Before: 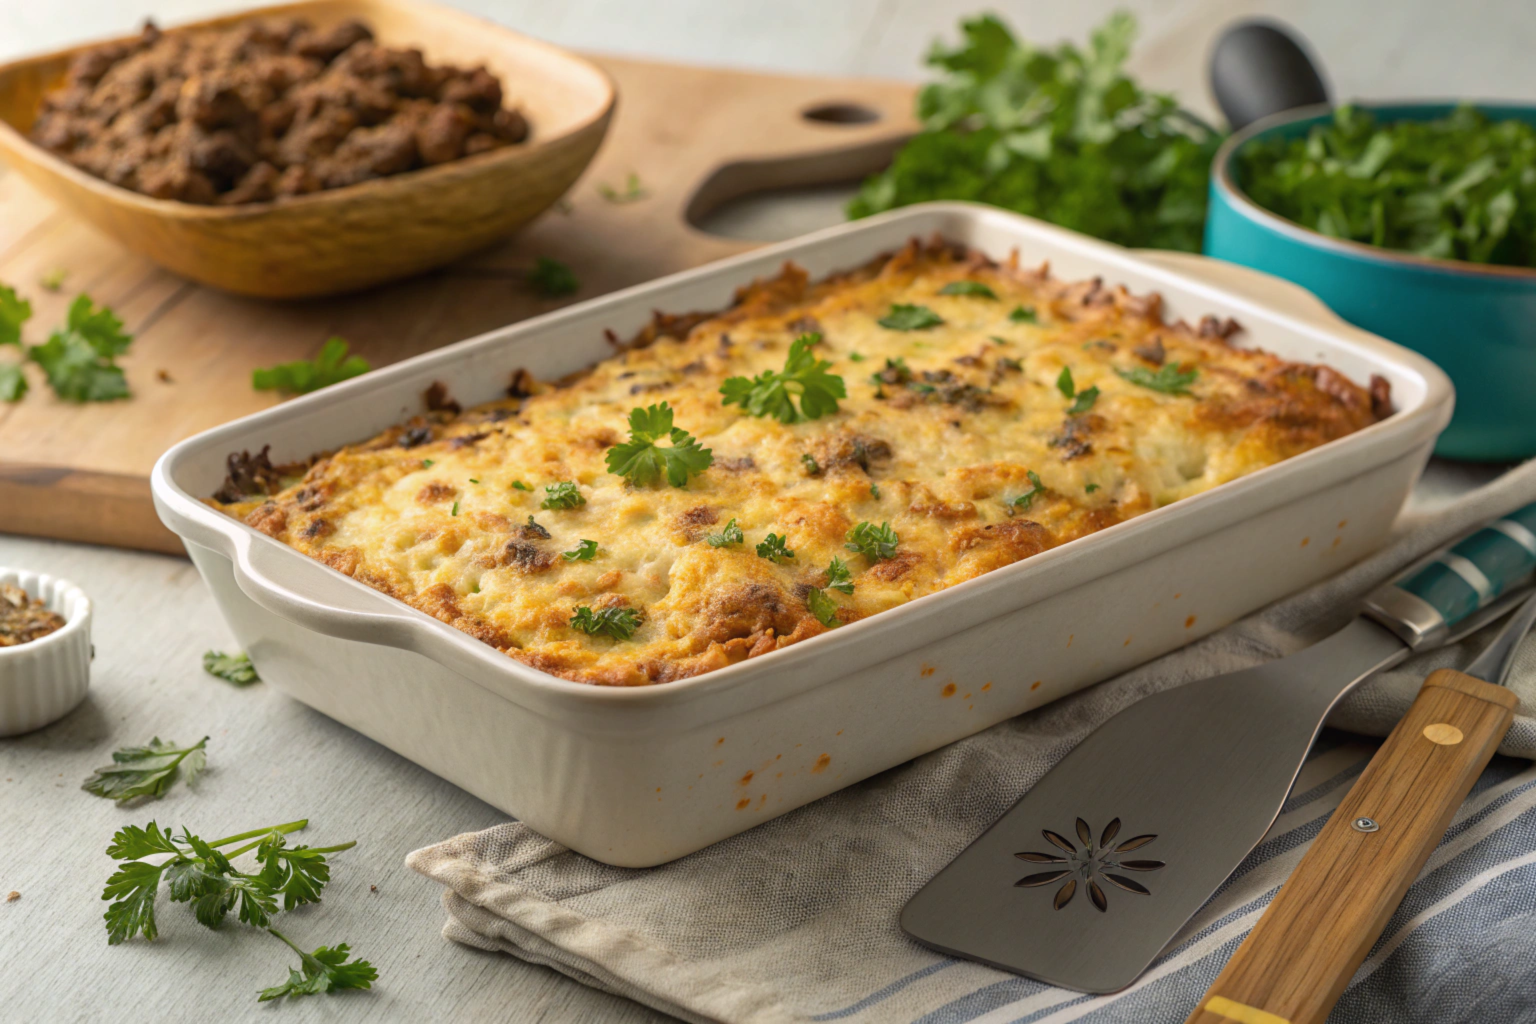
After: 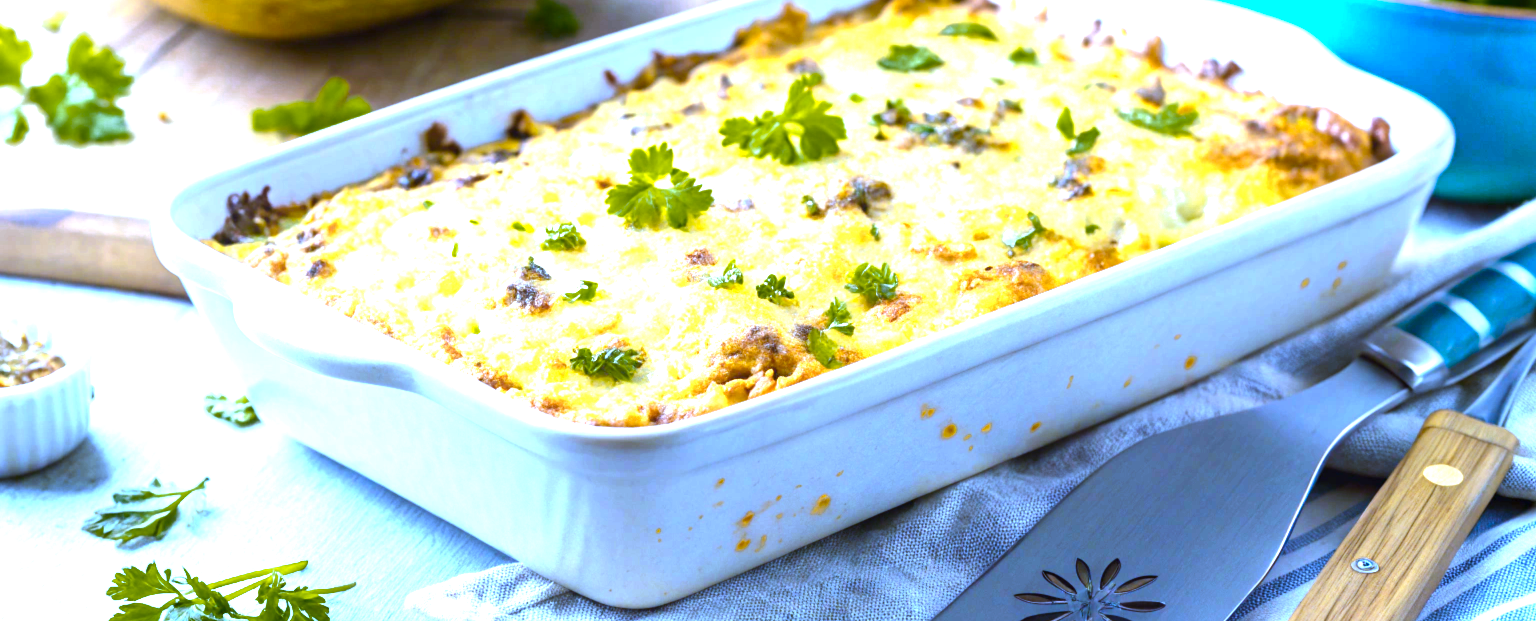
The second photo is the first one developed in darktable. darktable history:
crop and rotate: top 25.357%, bottom 13.942%
exposure: black level correction 0, exposure 1.45 EV, compensate exposure bias true, compensate highlight preservation false
color zones: curves: ch0 [(0.099, 0.624) (0.257, 0.596) (0.384, 0.376) (0.529, 0.492) (0.697, 0.564) (0.768, 0.532) (0.908, 0.644)]; ch1 [(0.112, 0.564) (0.254, 0.612) (0.432, 0.676) (0.592, 0.456) (0.743, 0.684) (0.888, 0.536)]; ch2 [(0.25, 0.5) (0.469, 0.36) (0.75, 0.5)]
color balance rgb: shadows lift › luminance -20%, power › hue 72.24°, highlights gain › luminance 15%, global offset › hue 171.6°, perceptual saturation grading › highlights -15%, perceptual saturation grading › shadows 25%, global vibrance 35%, contrast 10%
white balance: red 0.766, blue 1.537
